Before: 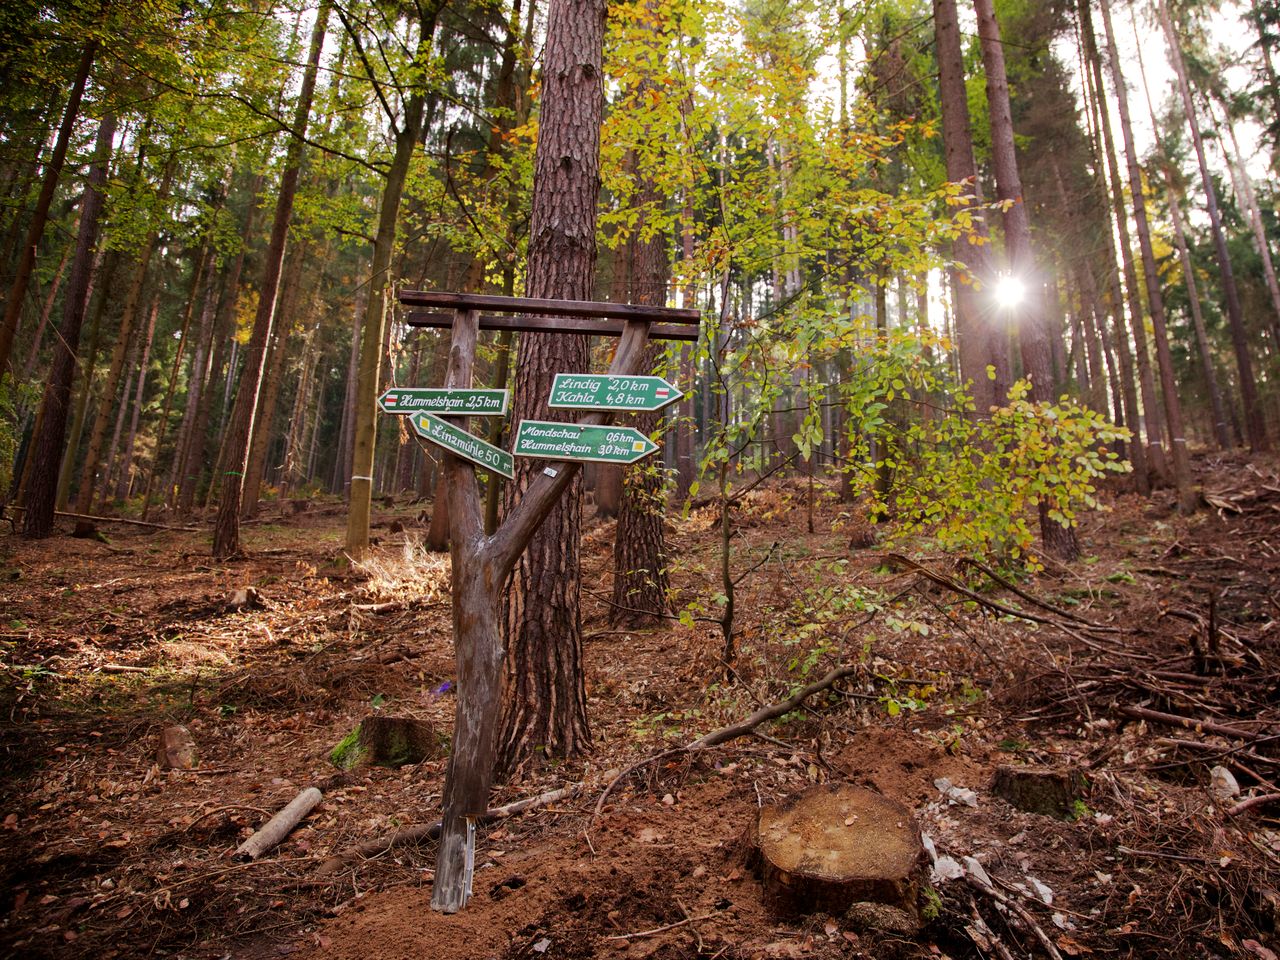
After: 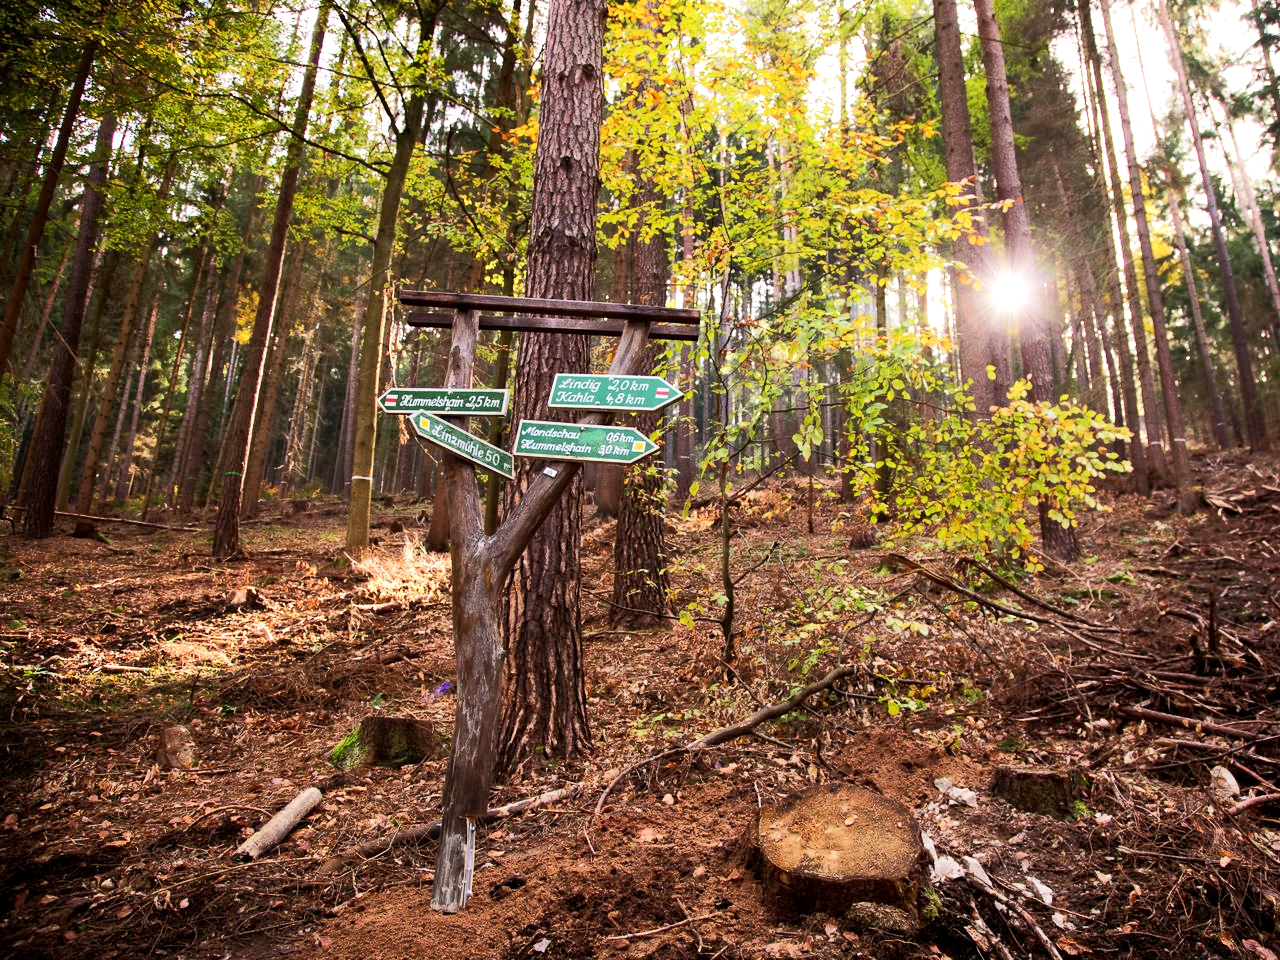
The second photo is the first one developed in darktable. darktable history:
exposure: black level correction 0.001, exposure 0.193 EV, compensate highlight preservation false
tone equalizer: -8 EV 0.023 EV, -7 EV -0.03 EV, -6 EV 0.032 EV, -5 EV 0.03 EV, -4 EV 0.293 EV, -3 EV 0.614 EV, -2 EV 0.585 EV, -1 EV 0.21 EV, +0 EV 0.029 EV, edges refinement/feathering 500, mask exposure compensation -1.57 EV, preserve details no
